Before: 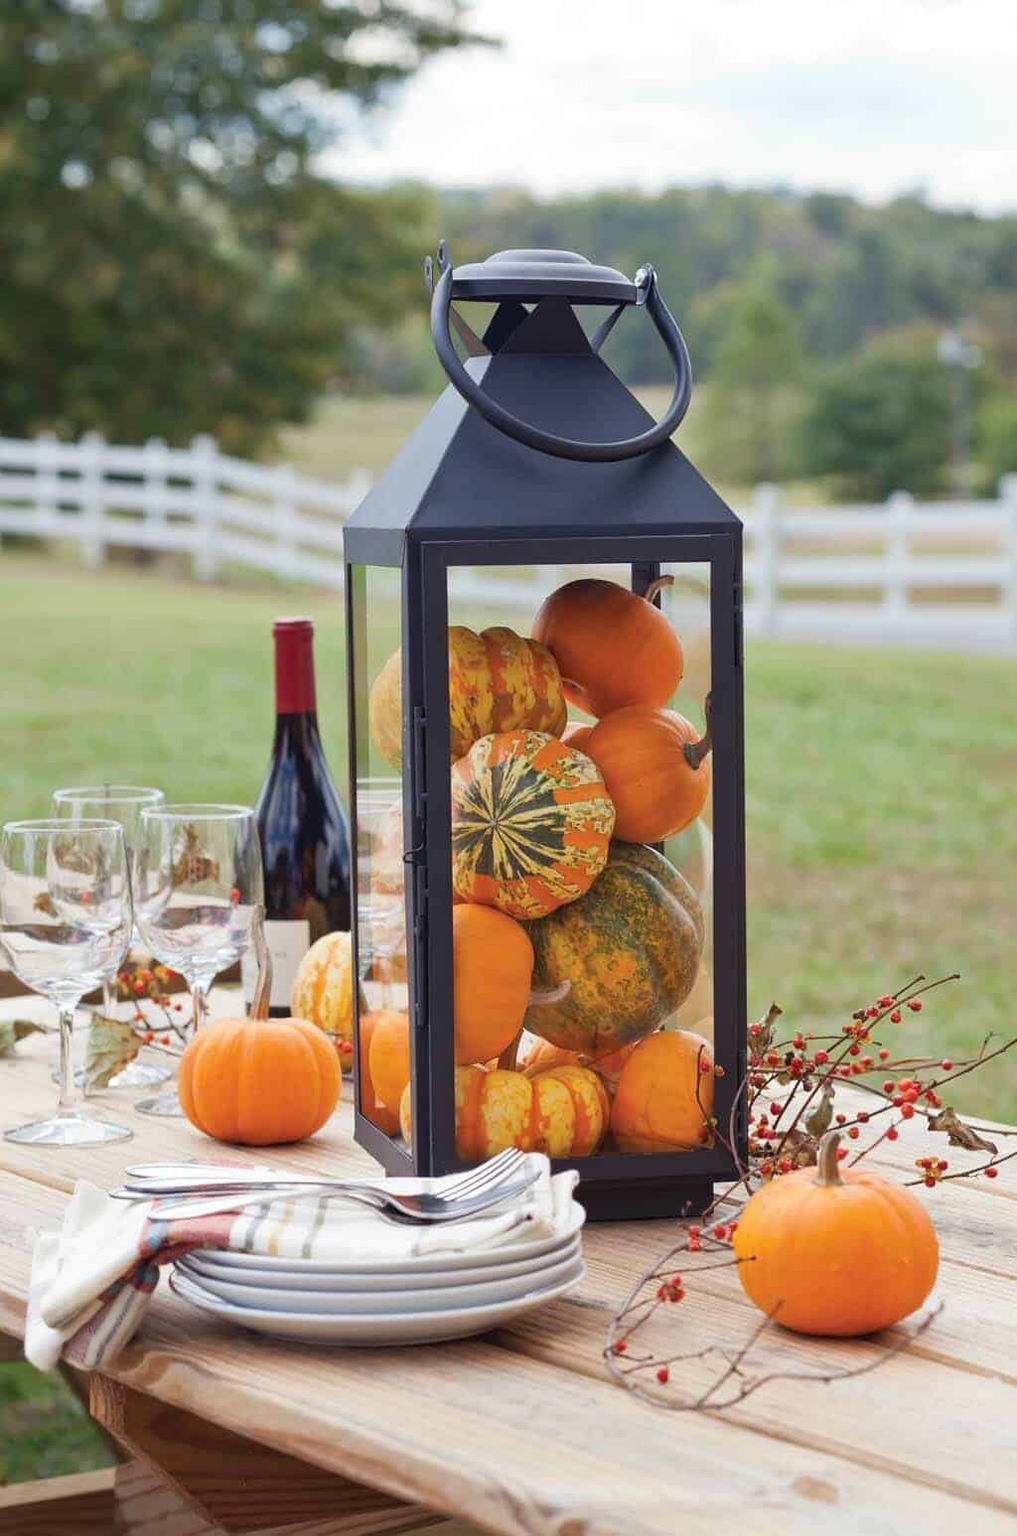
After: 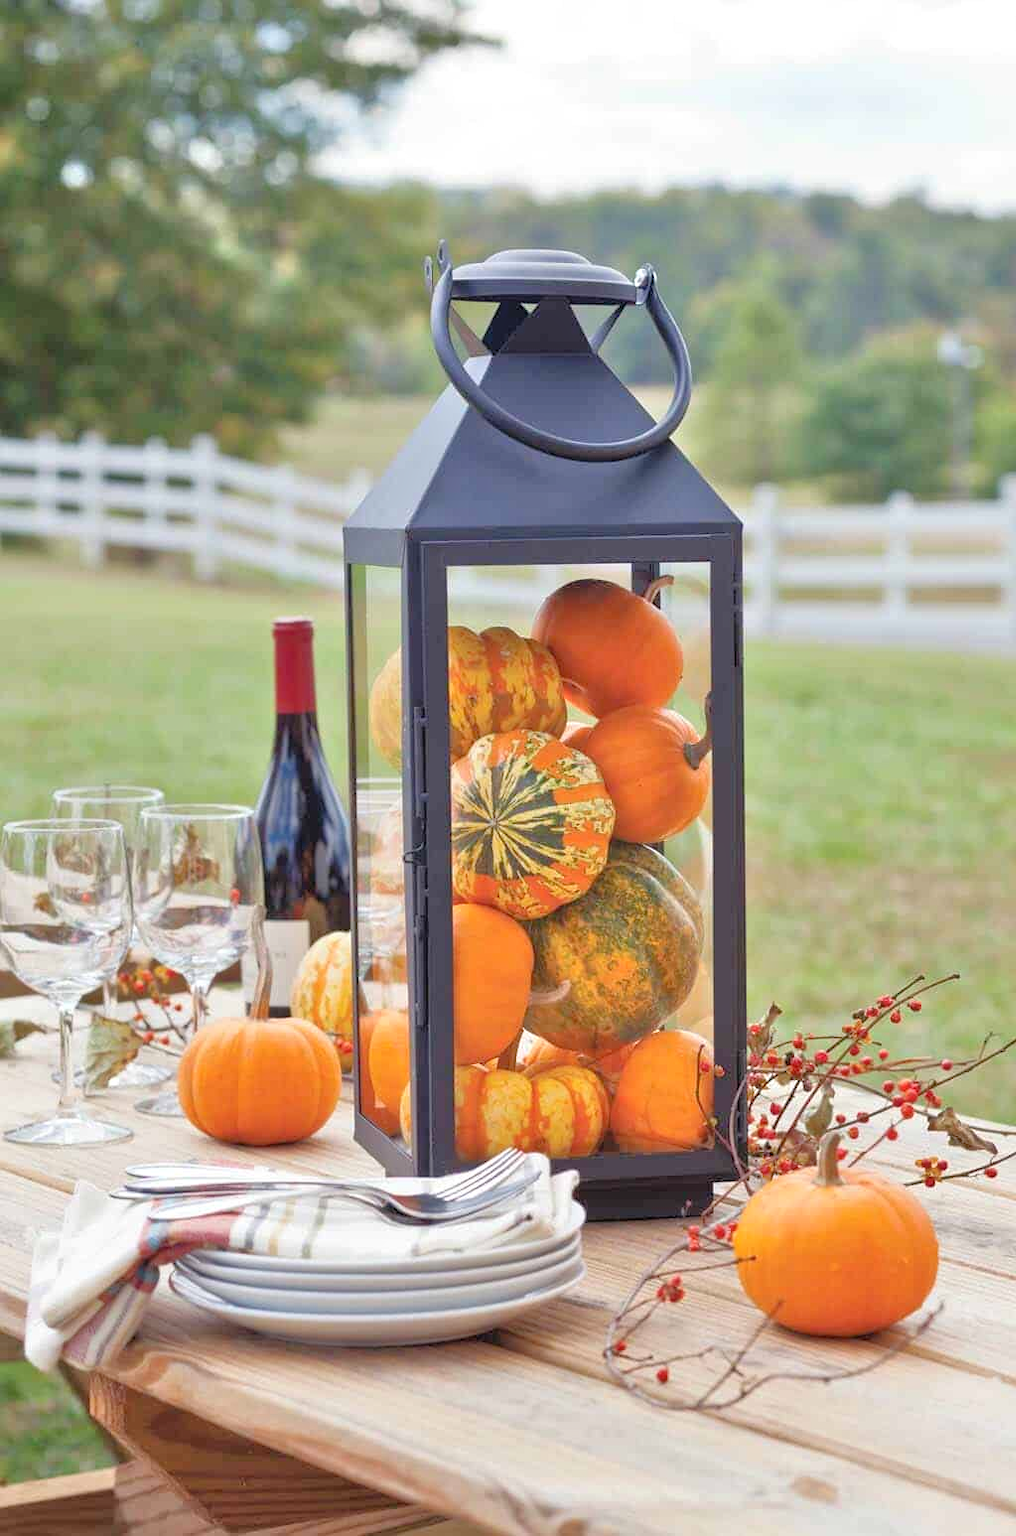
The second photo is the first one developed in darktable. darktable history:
tone equalizer: -7 EV 0.156 EV, -6 EV 0.579 EV, -5 EV 1.17 EV, -4 EV 1.29 EV, -3 EV 1.17 EV, -2 EV 0.6 EV, -1 EV 0.16 EV, mask exposure compensation -0.5 EV
